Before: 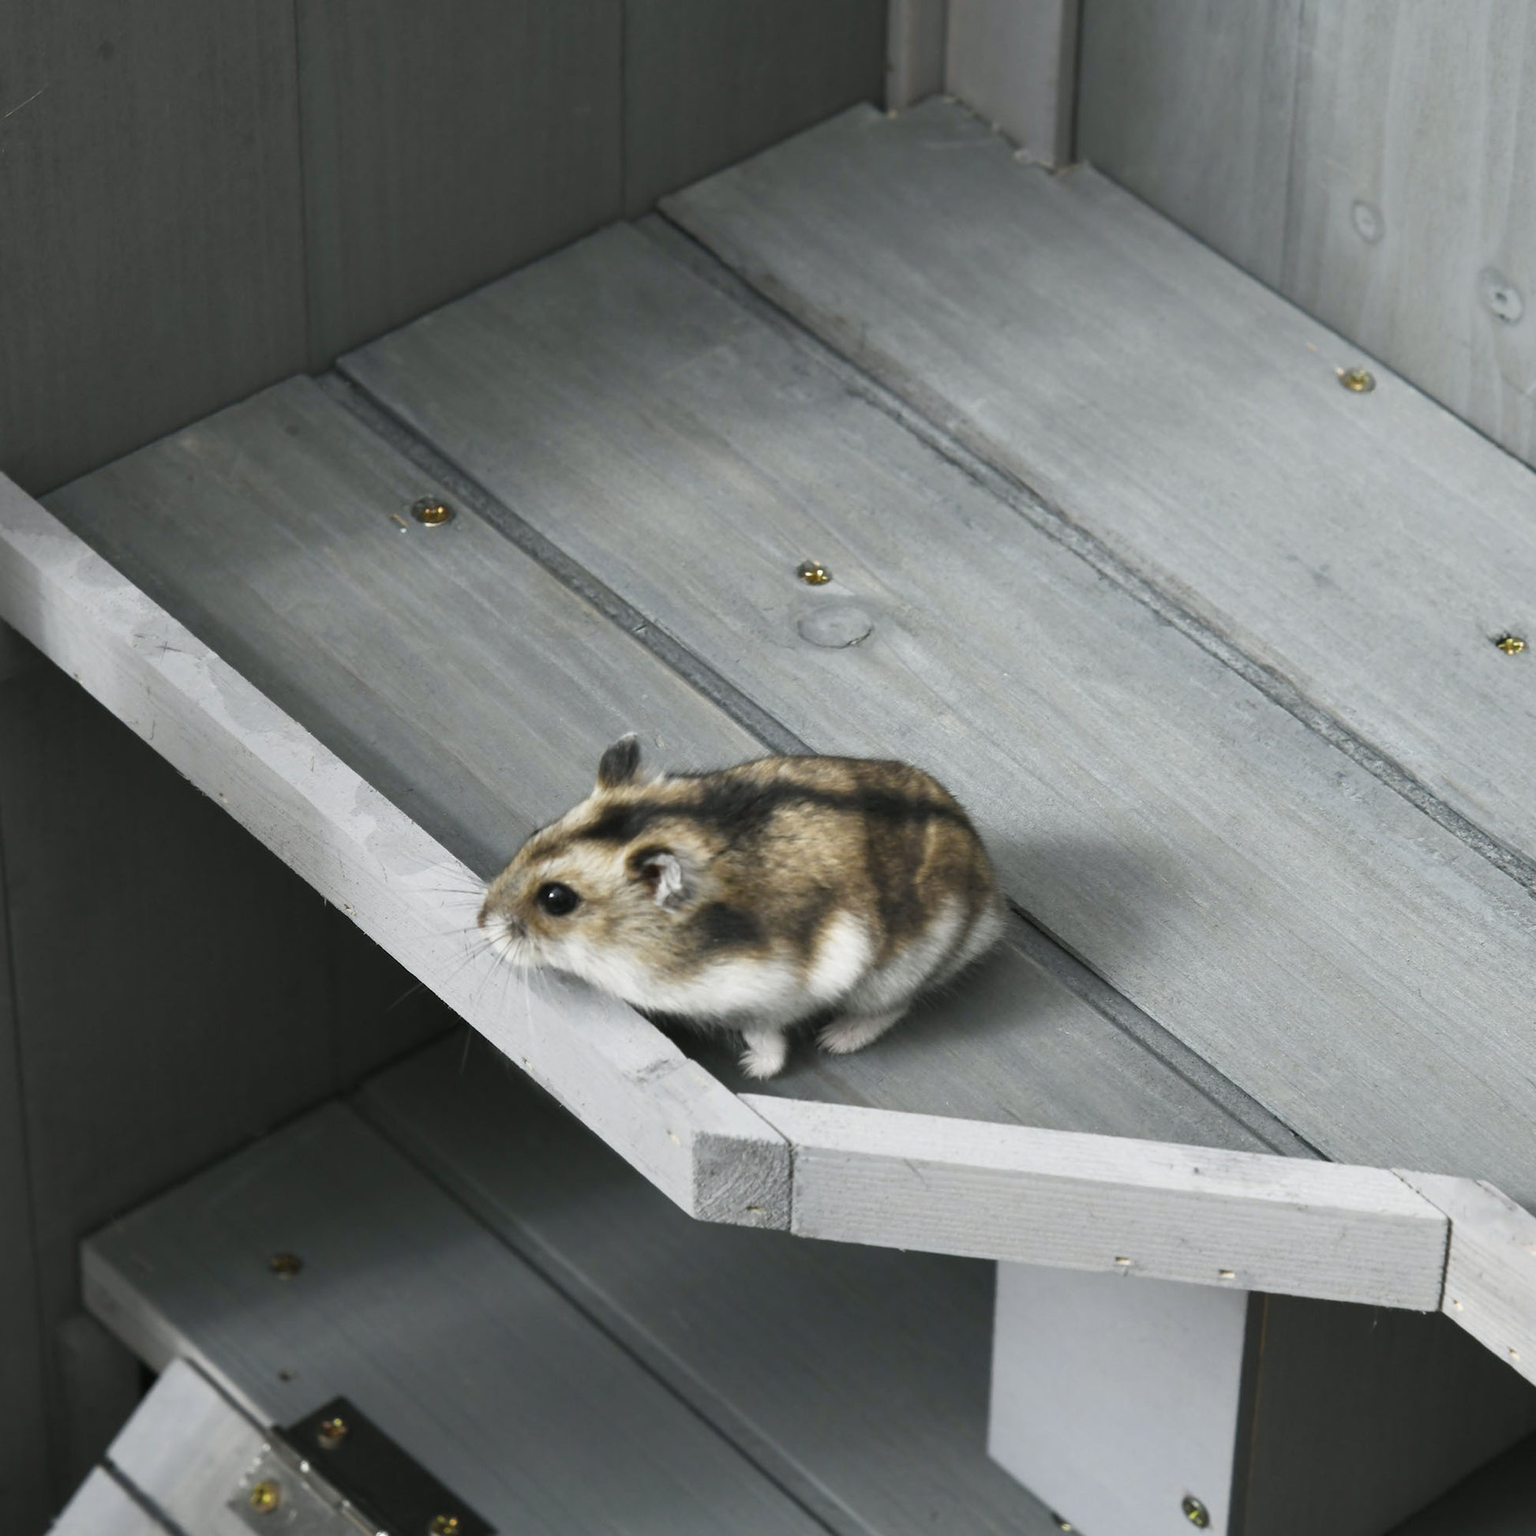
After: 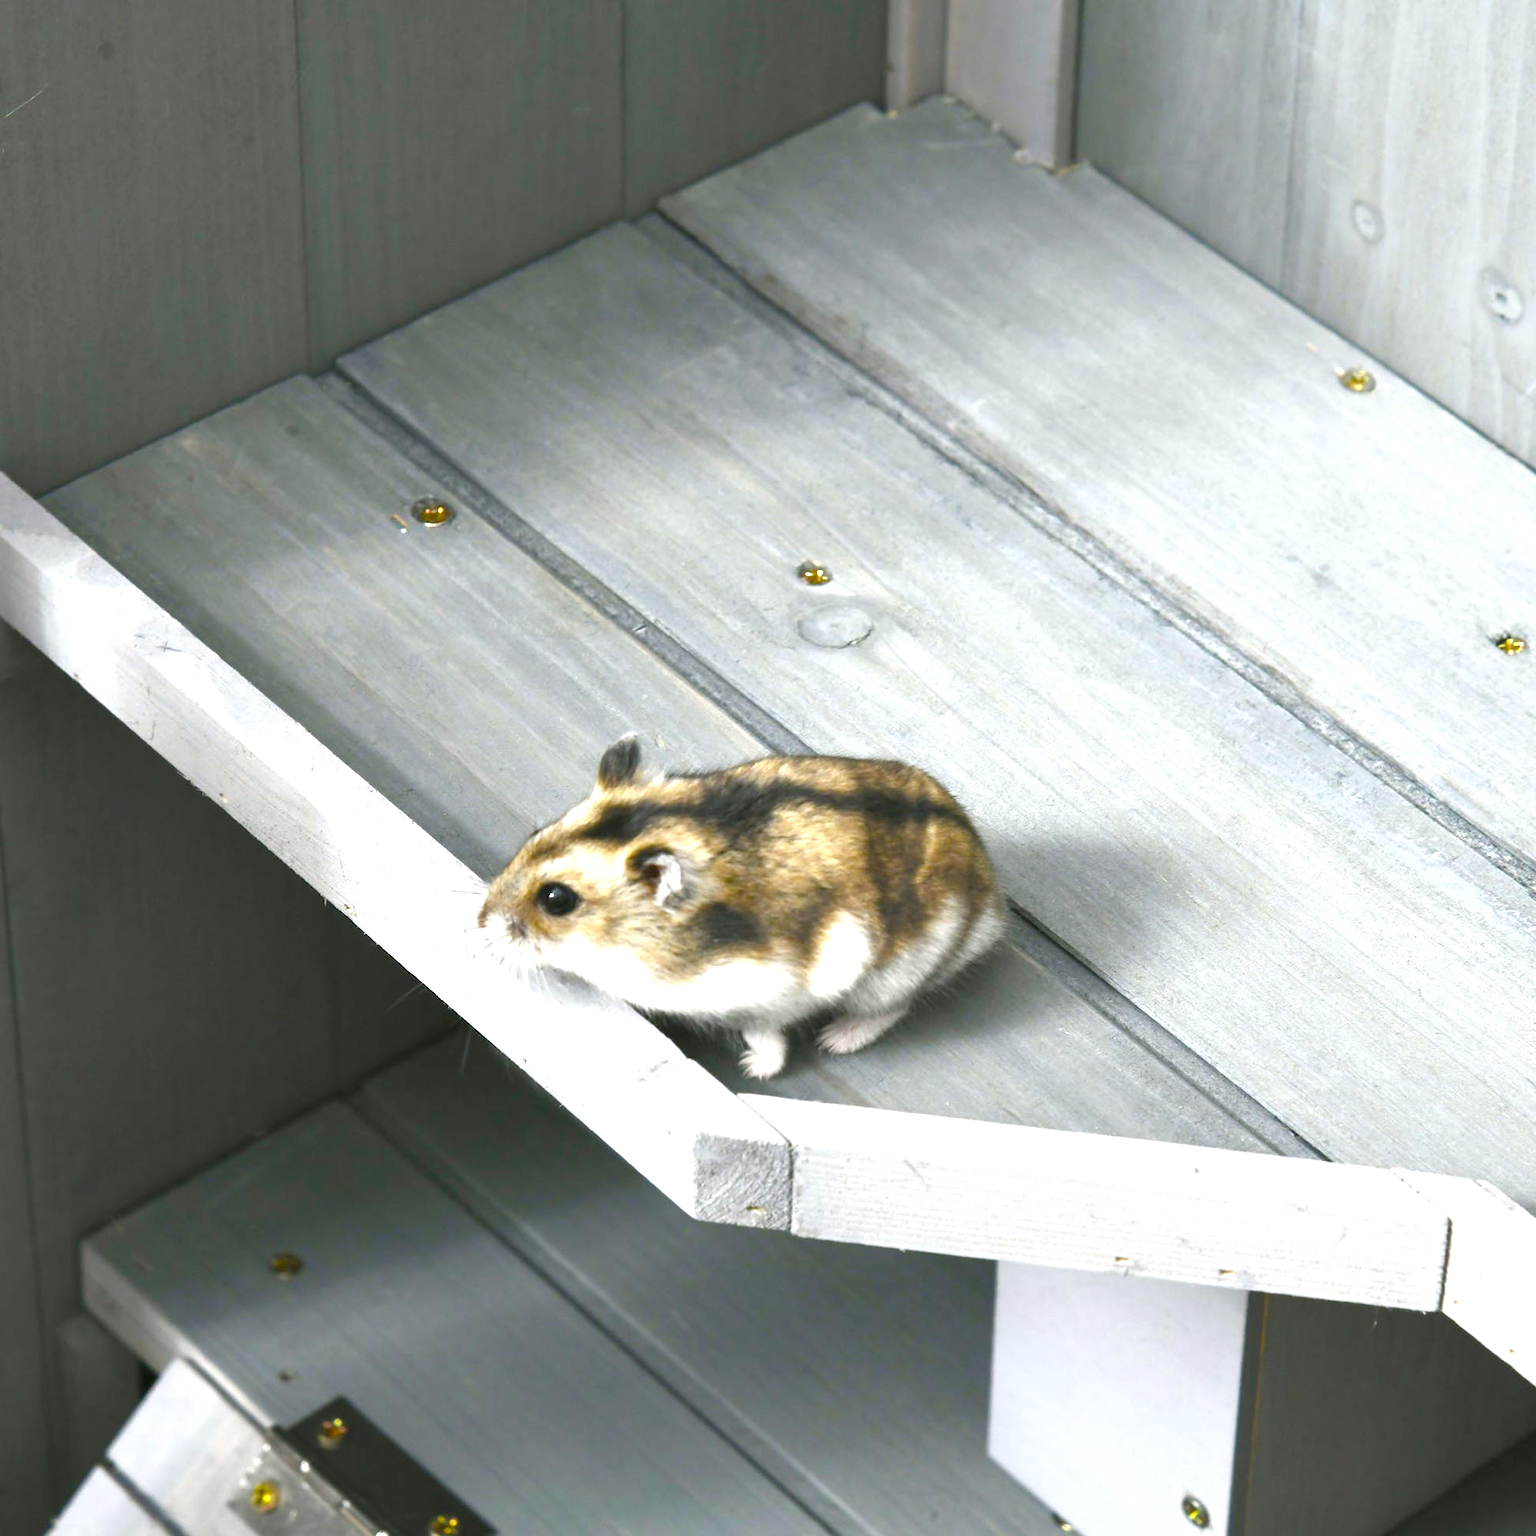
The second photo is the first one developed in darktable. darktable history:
color balance rgb: highlights gain › chroma 0.282%, highlights gain › hue 330.47°, linear chroma grading › global chroma 33.576%, perceptual saturation grading › global saturation 20%, perceptual saturation grading › highlights -25.843%, perceptual saturation grading › shadows 24.27%, global vibrance 9.342%
exposure: black level correction 0, exposure 1.106 EV, compensate exposure bias true, compensate highlight preservation false
